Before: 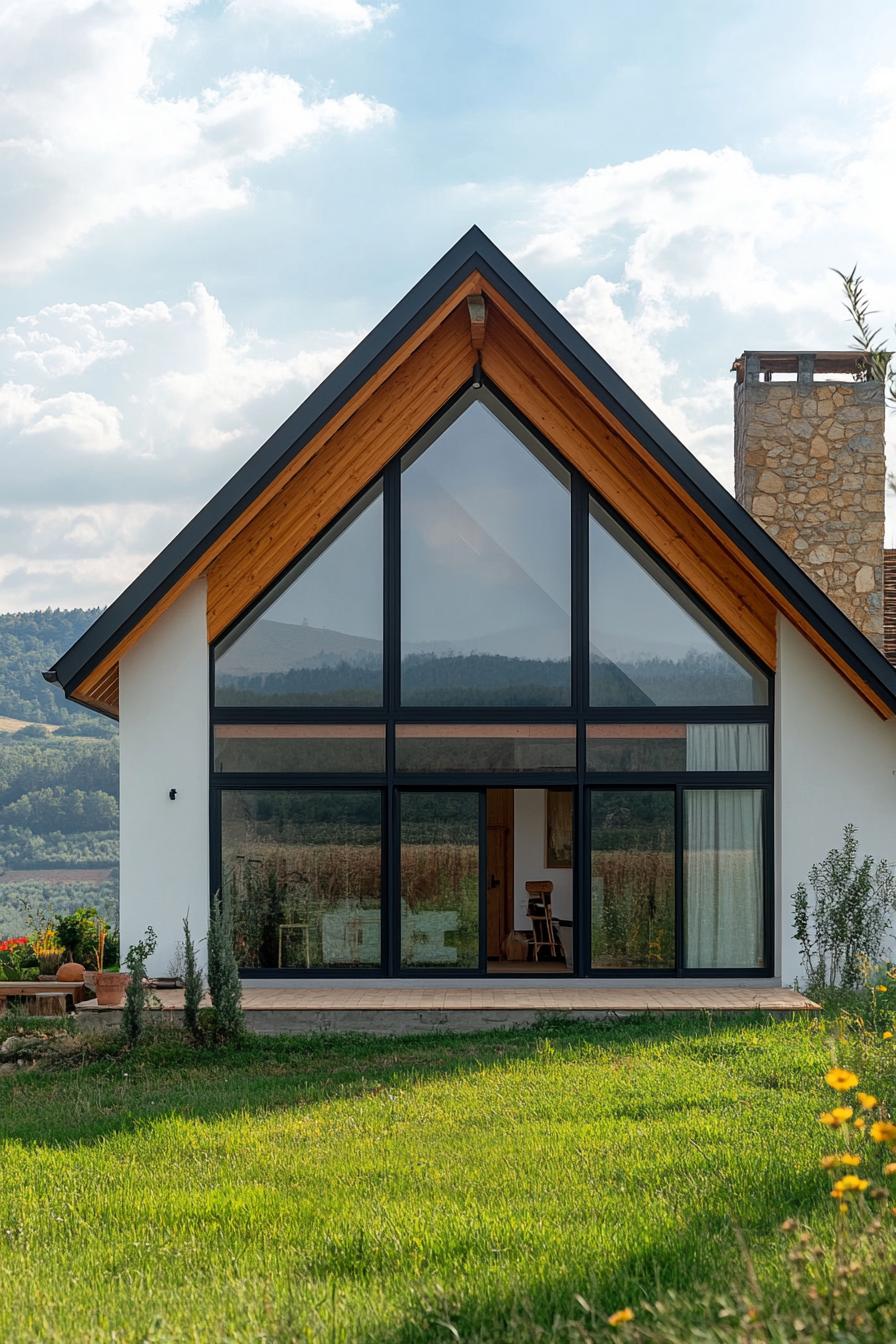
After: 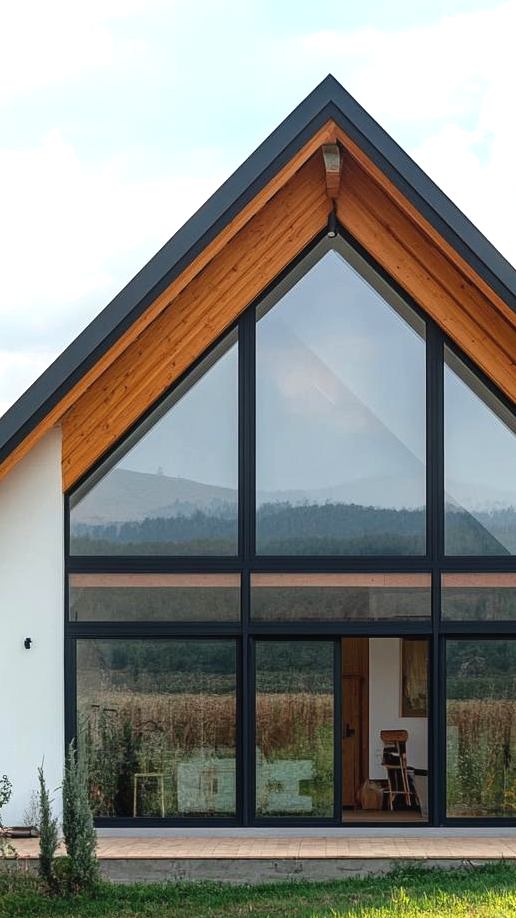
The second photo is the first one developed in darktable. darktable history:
tone curve: curves: ch0 [(0, 0) (0.003, 0.003) (0.011, 0.011) (0.025, 0.026) (0.044, 0.046) (0.069, 0.072) (0.1, 0.103) (0.136, 0.141) (0.177, 0.184) (0.224, 0.233) (0.277, 0.287) (0.335, 0.348) (0.399, 0.414) (0.468, 0.486) (0.543, 0.563) (0.623, 0.647) (0.709, 0.736) (0.801, 0.831) (0.898, 0.92) (1, 1)], color space Lab, independent channels
exposure: black level correction -0.002, exposure 0.541 EV, compensate exposure bias true, compensate highlight preservation false
crop: left 16.216%, top 11.289%, right 26.095%, bottom 20.395%
